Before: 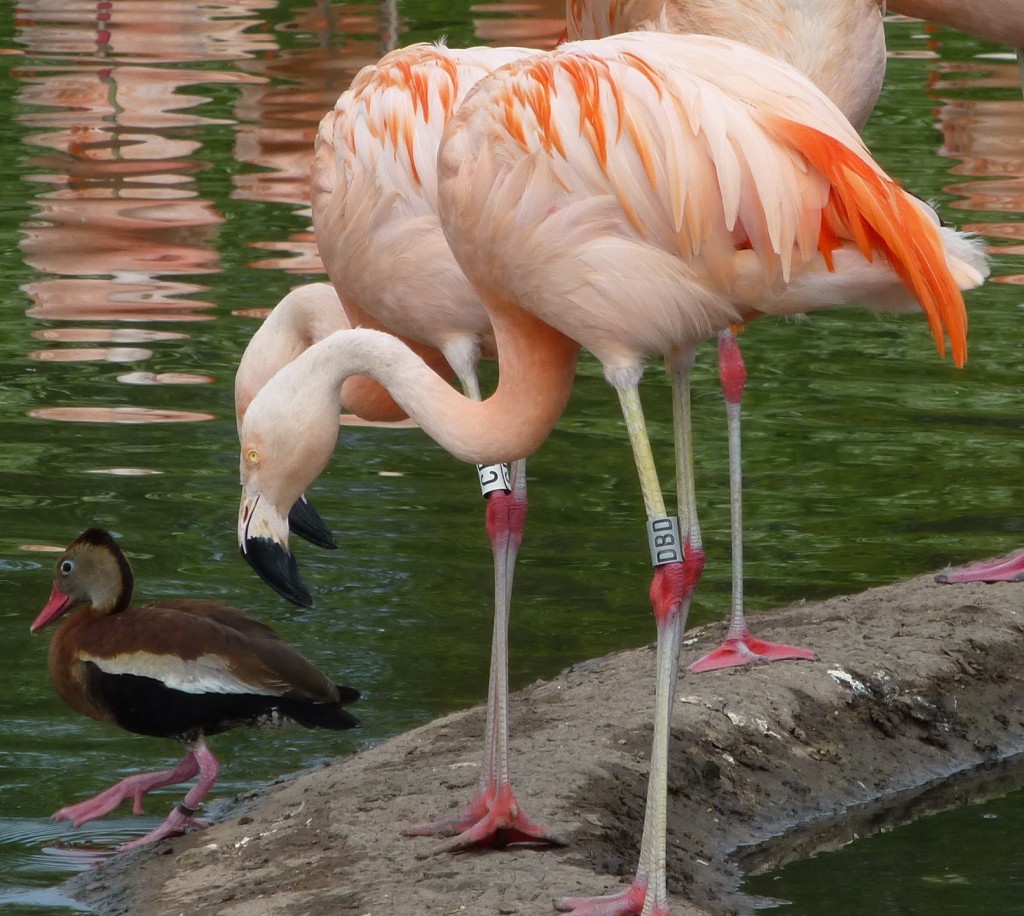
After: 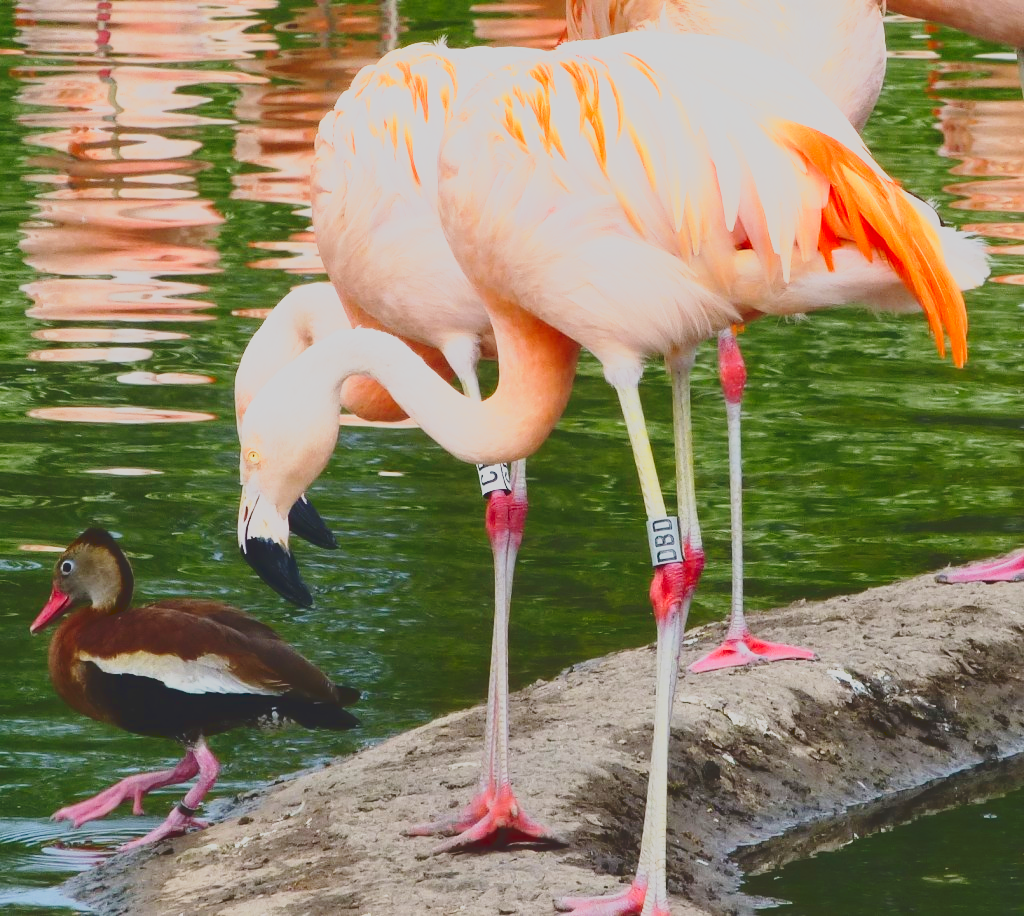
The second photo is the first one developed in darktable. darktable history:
base curve: curves: ch0 [(0, 0) (0.026, 0.03) (0.109, 0.232) (0.351, 0.748) (0.669, 0.968) (1, 1)], preserve colors none
white balance: red 1.004, blue 1.024
tone curve: curves: ch0 [(0, 0.148) (0.191, 0.225) (0.712, 0.695) (0.864, 0.797) (1, 0.839)]
